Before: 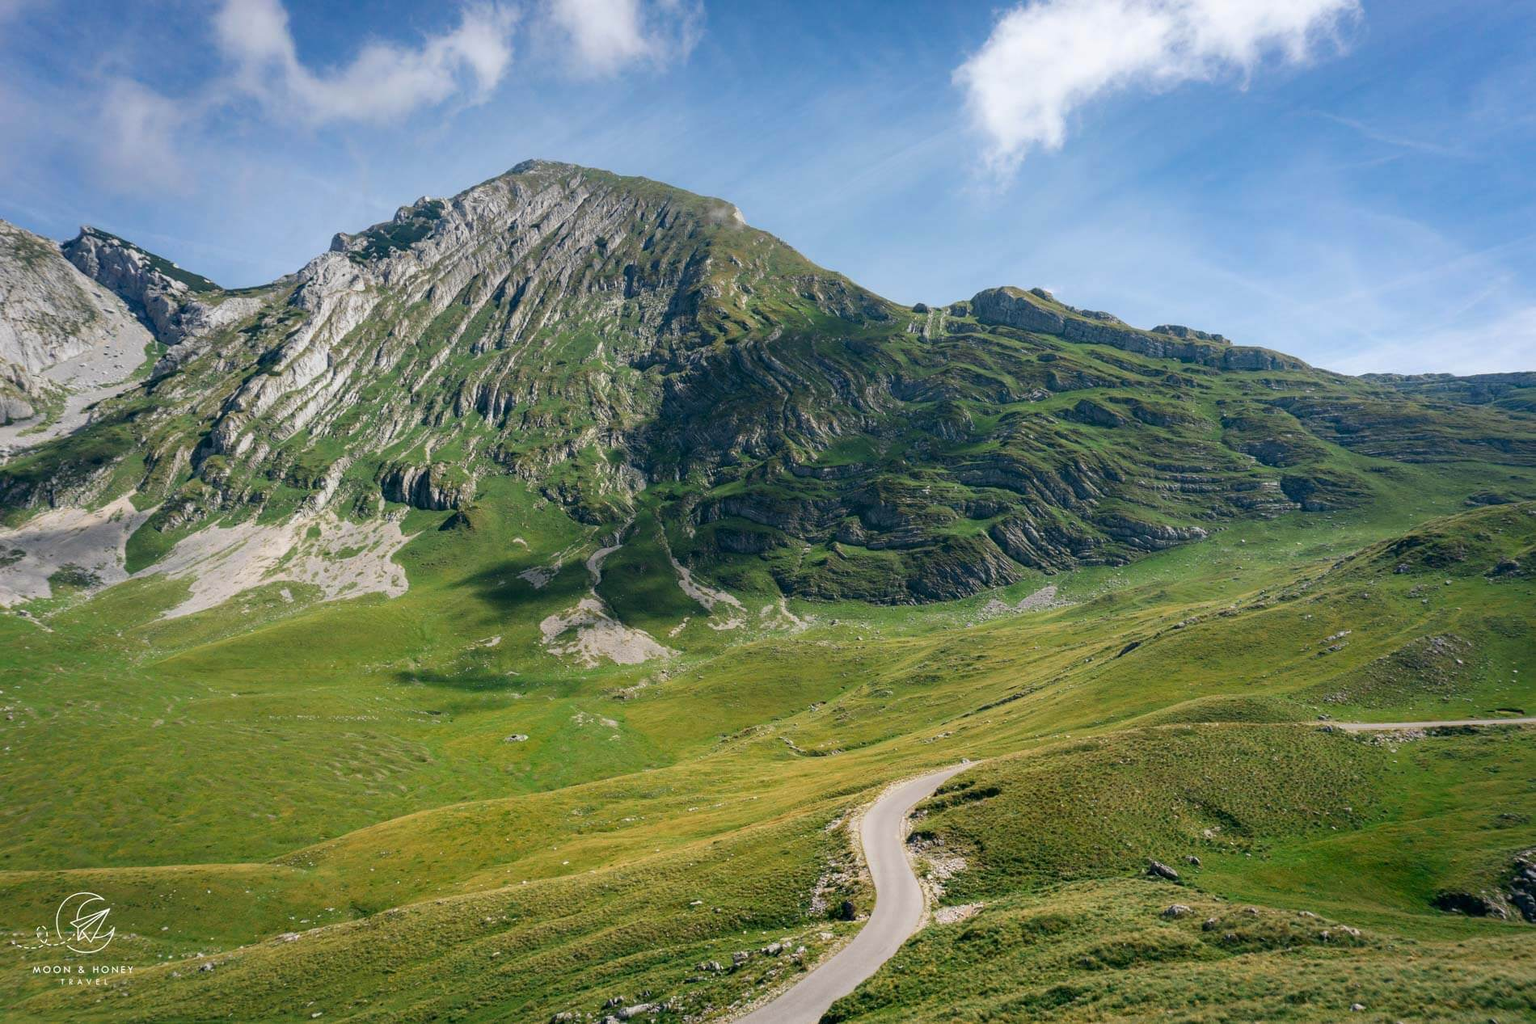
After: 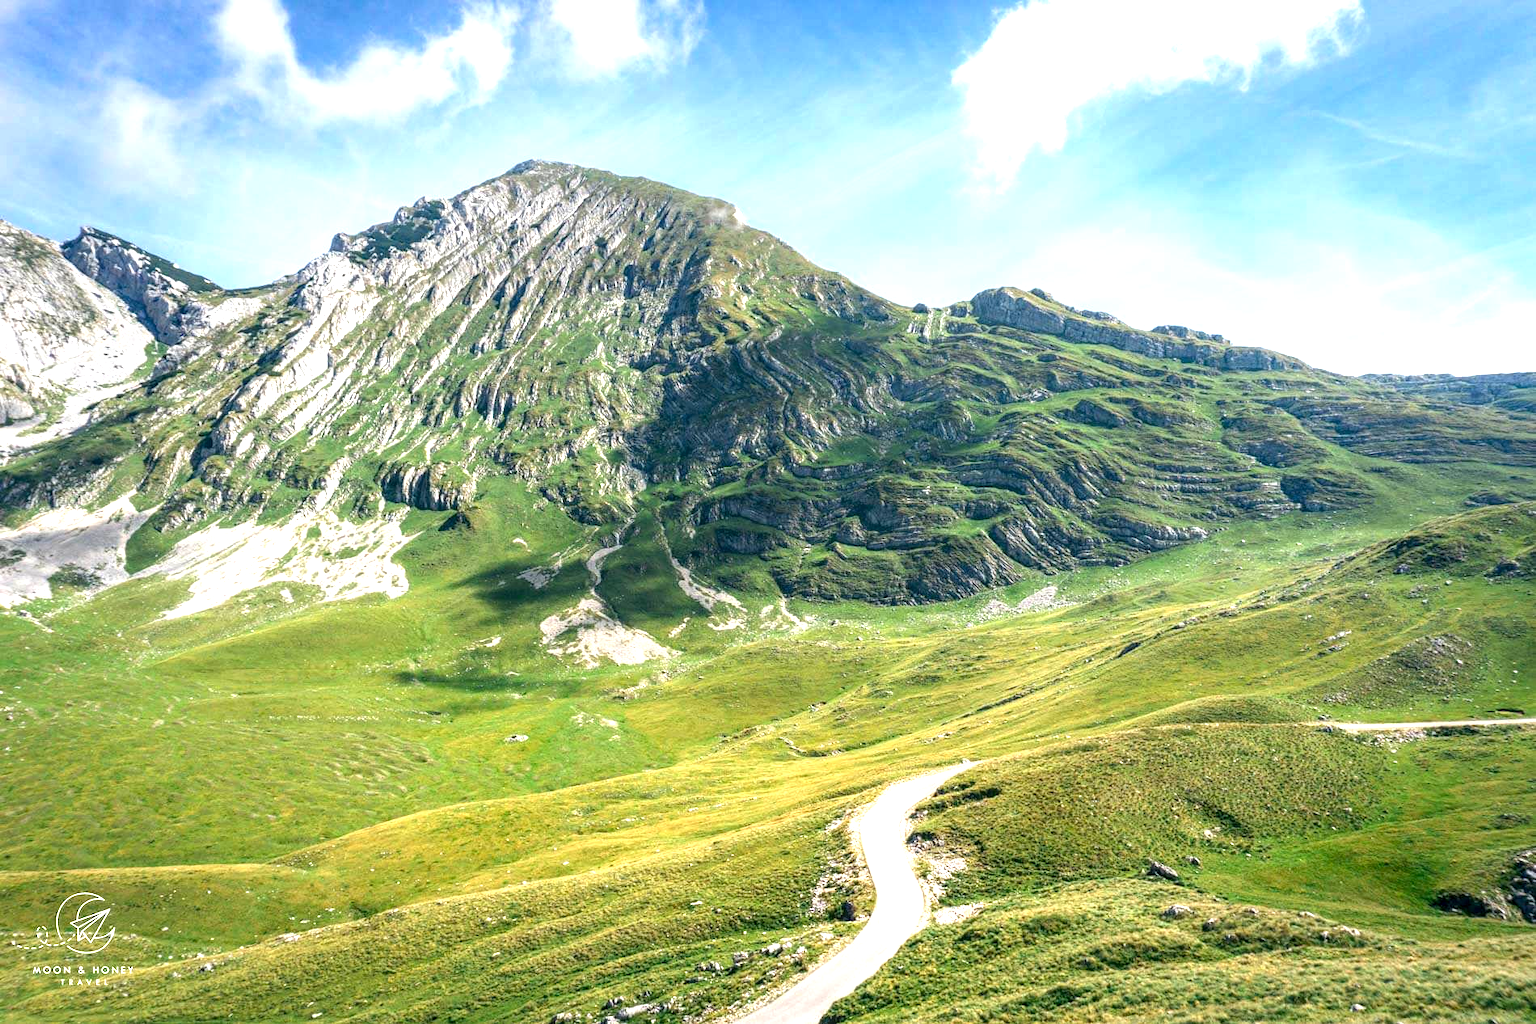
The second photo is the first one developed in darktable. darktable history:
exposure: exposure 1.25 EV, compensate exposure bias true, compensate highlight preservation false
local contrast: on, module defaults
